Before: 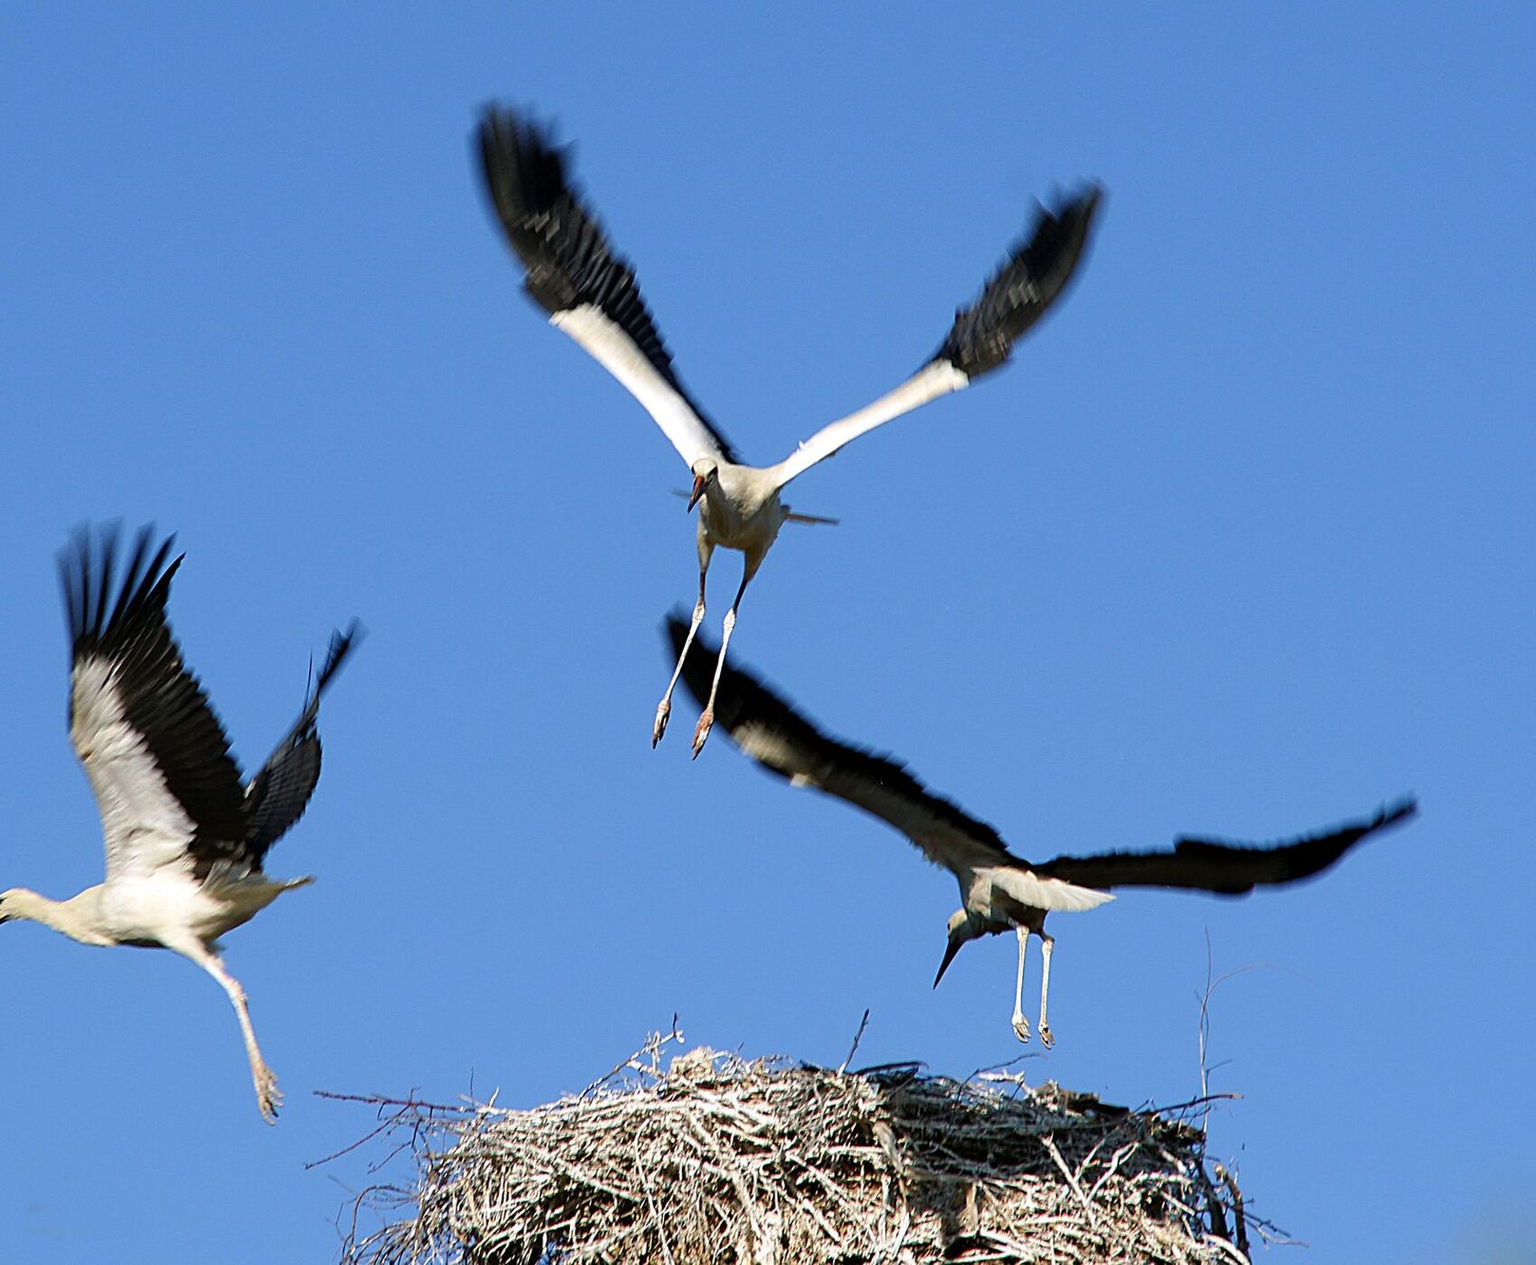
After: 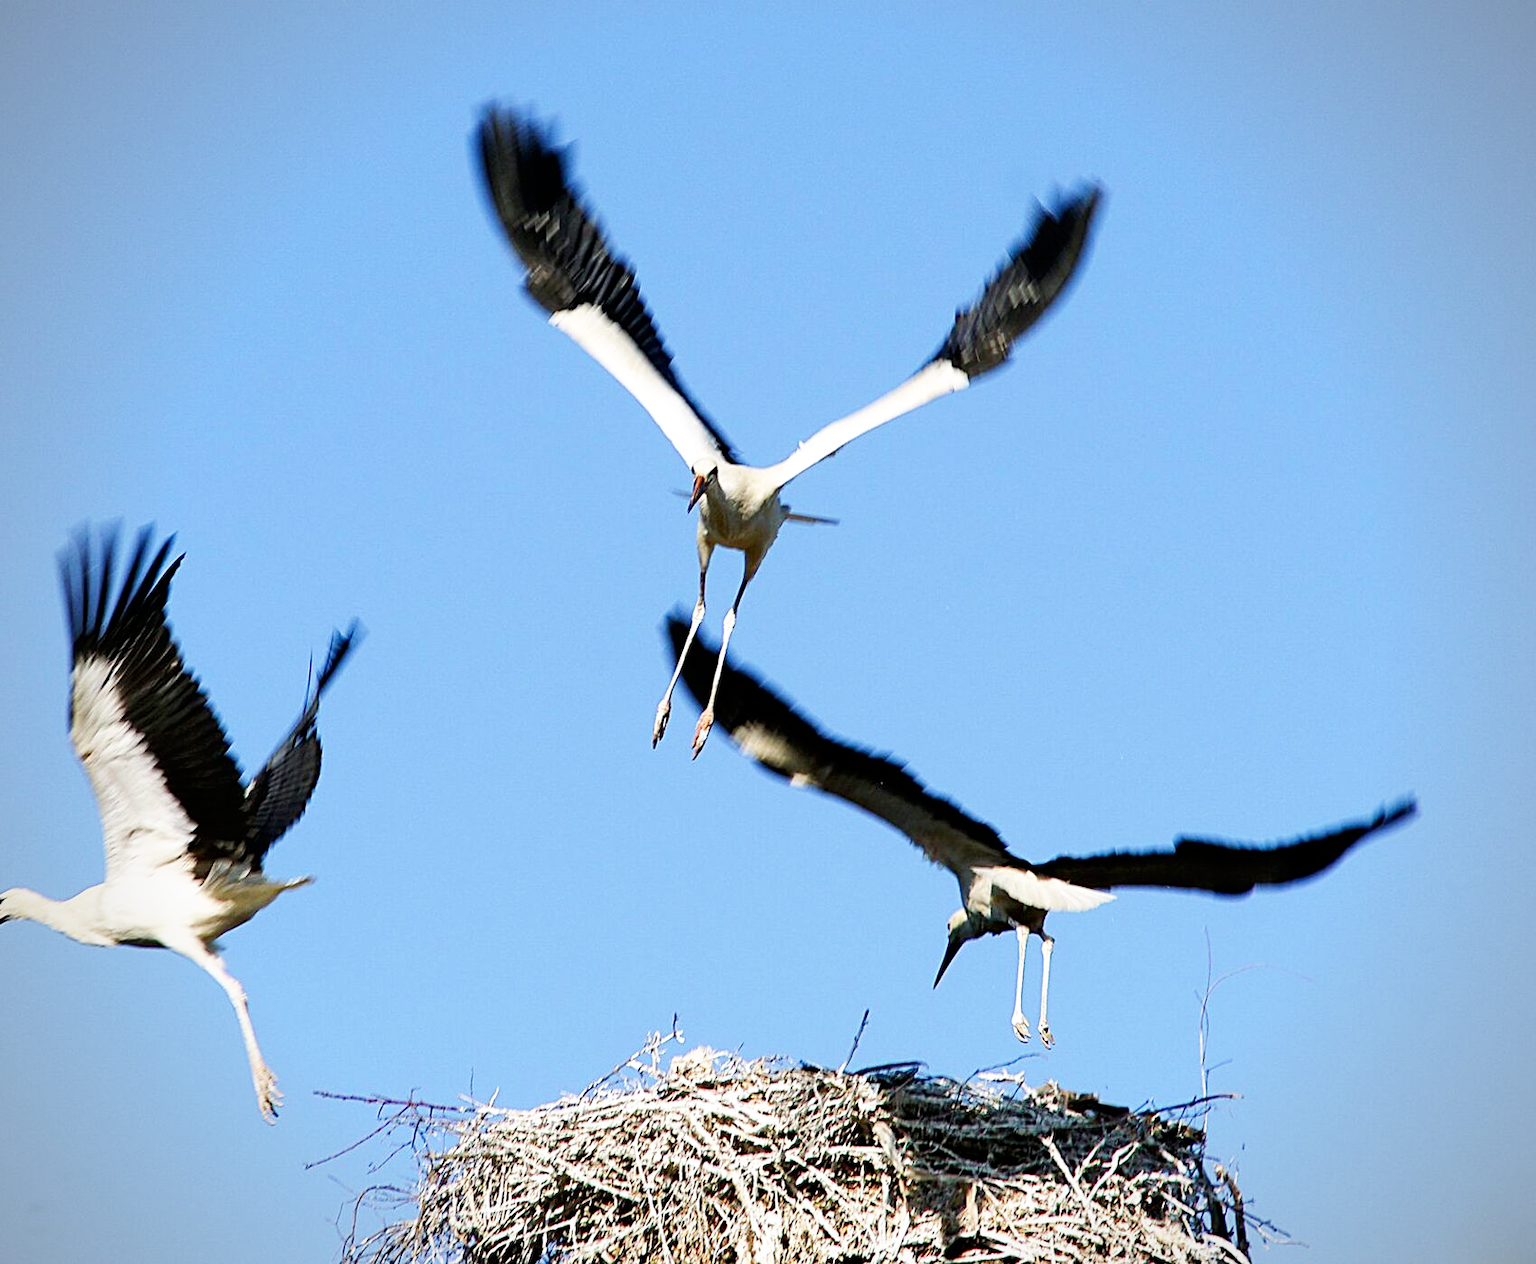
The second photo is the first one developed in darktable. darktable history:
vignetting: fall-off radius 60.92%
base curve: curves: ch0 [(0, 0) (0.005, 0.002) (0.15, 0.3) (0.4, 0.7) (0.75, 0.95) (1, 1)], preserve colors none
